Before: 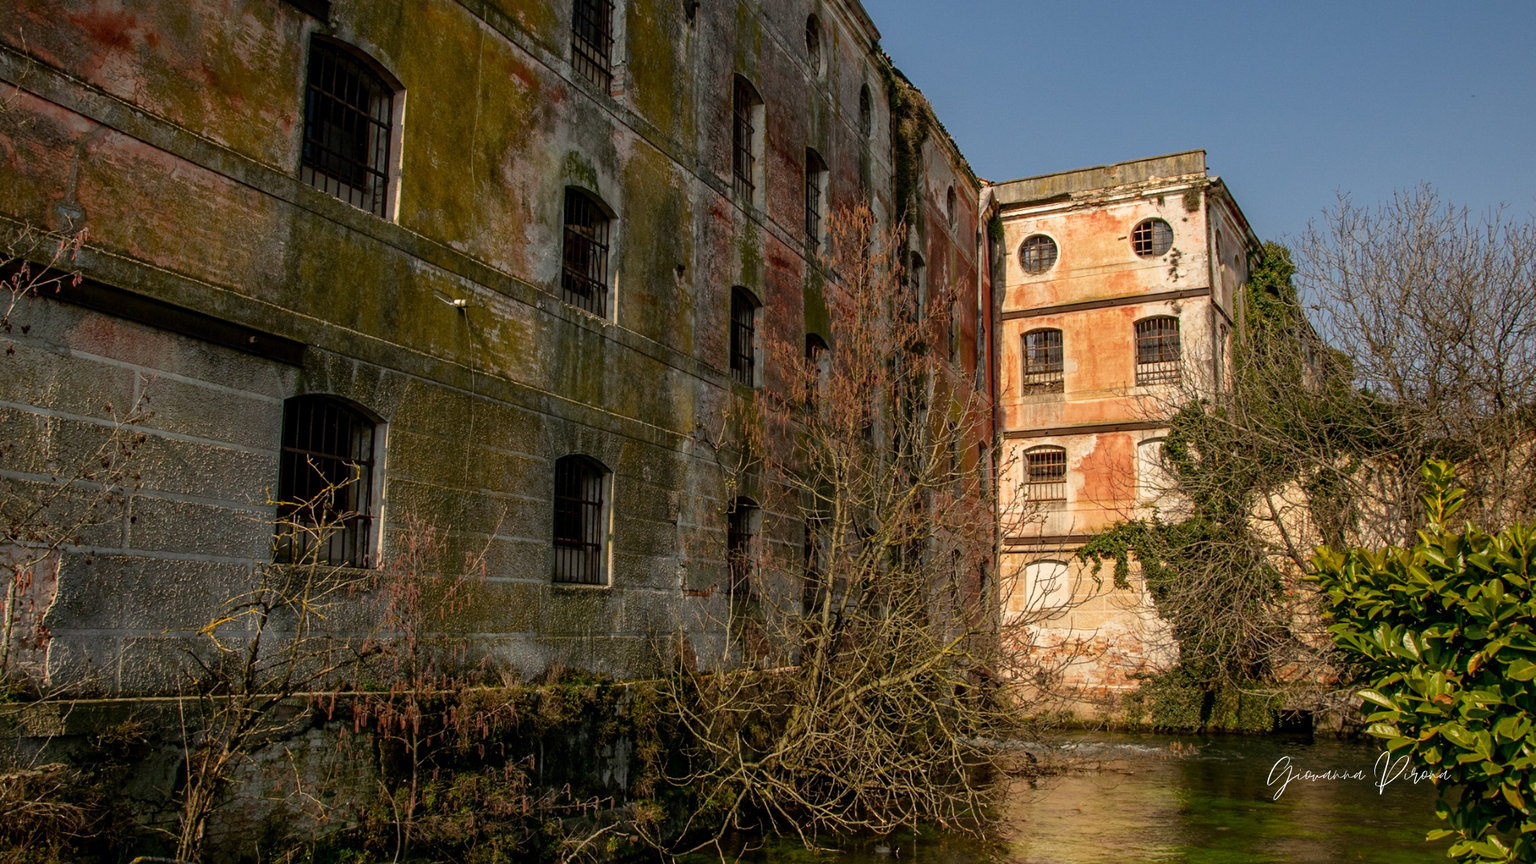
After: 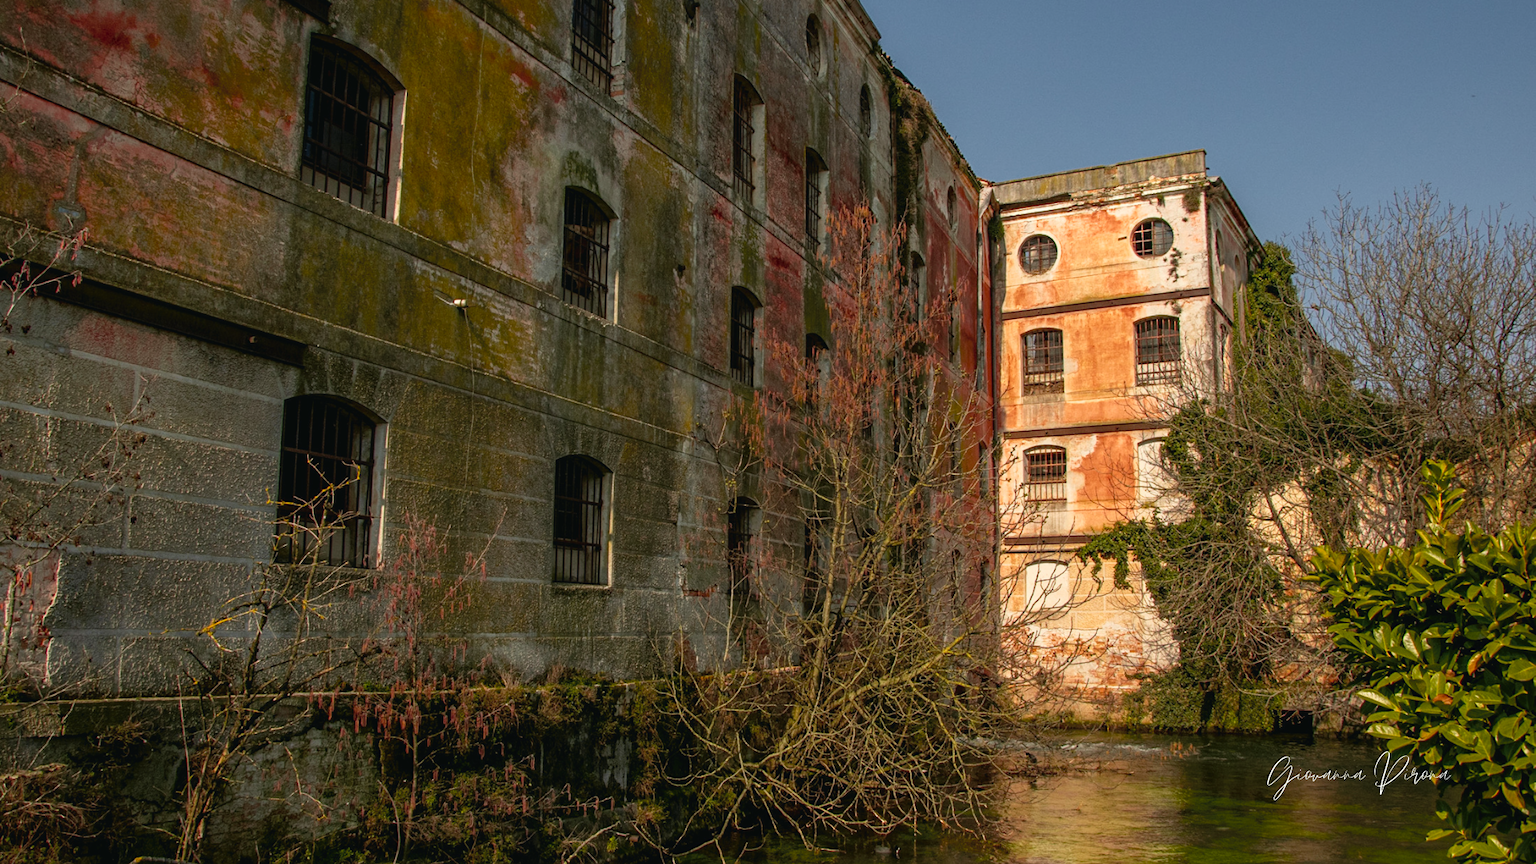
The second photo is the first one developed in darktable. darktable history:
tone curve: curves: ch0 [(0, 0.024) (0.119, 0.146) (0.474, 0.464) (0.718, 0.721) (0.817, 0.839) (1, 0.998)]; ch1 [(0, 0) (0.377, 0.416) (0.439, 0.451) (0.477, 0.477) (0.501, 0.497) (0.538, 0.544) (0.58, 0.602) (0.664, 0.676) (0.783, 0.804) (1, 1)]; ch2 [(0, 0) (0.38, 0.405) (0.463, 0.456) (0.498, 0.497) (0.524, 0.535) (0.578, 0.576) (0.648, 0.665) (1, 1)], color space Lab, independent channels, preserve colors none
